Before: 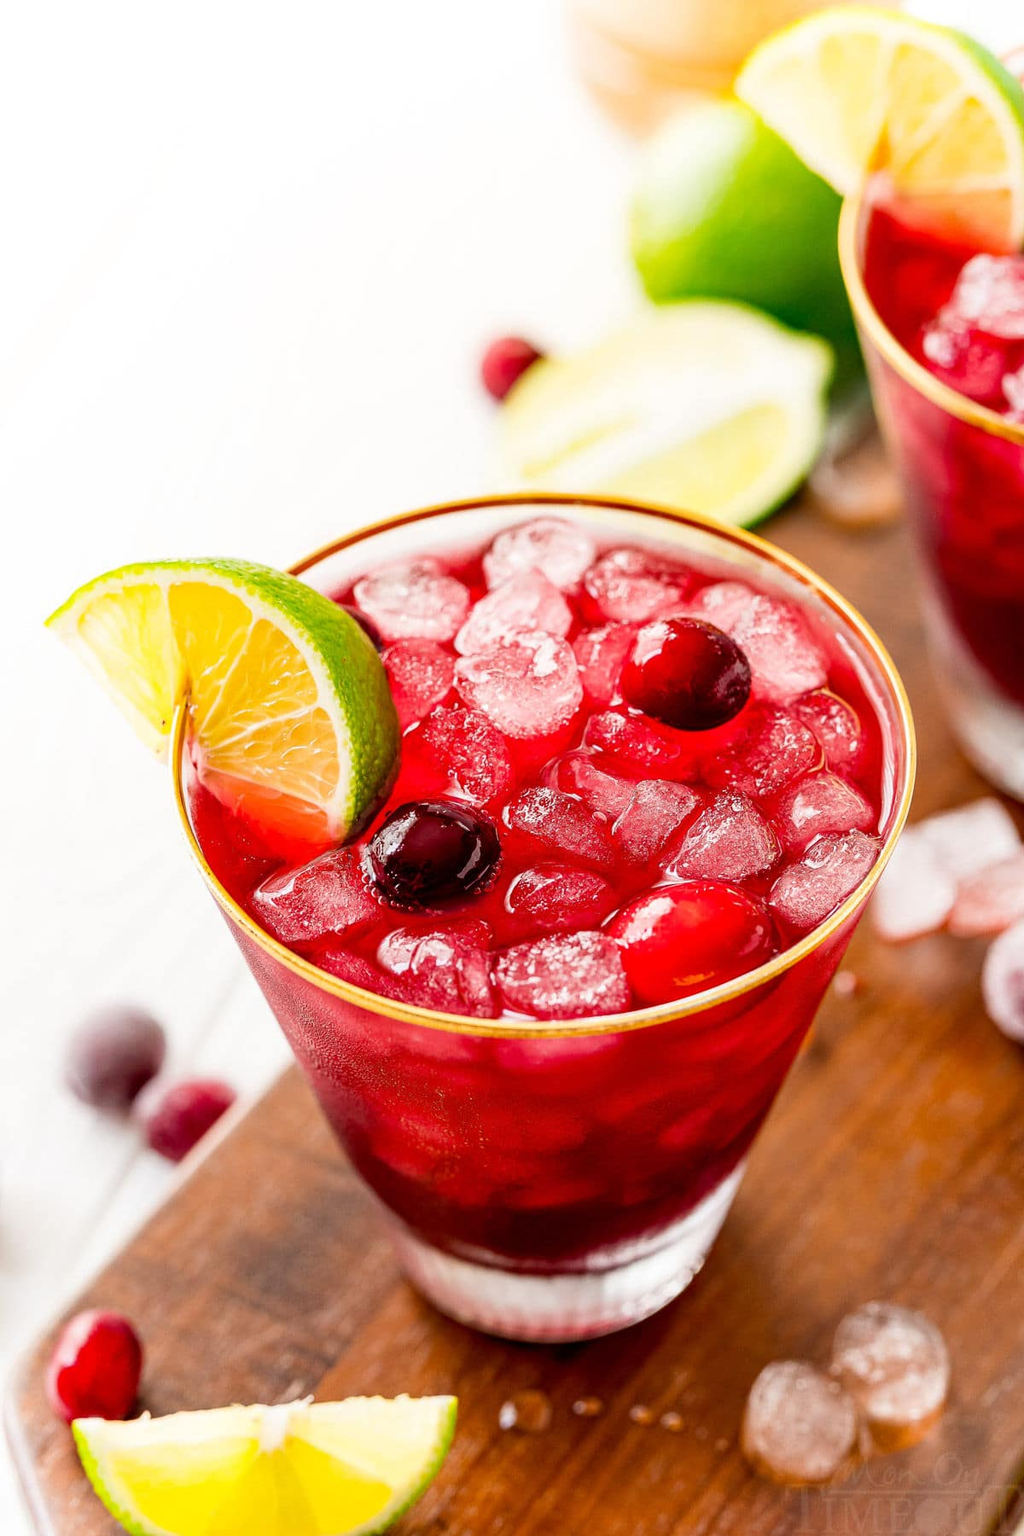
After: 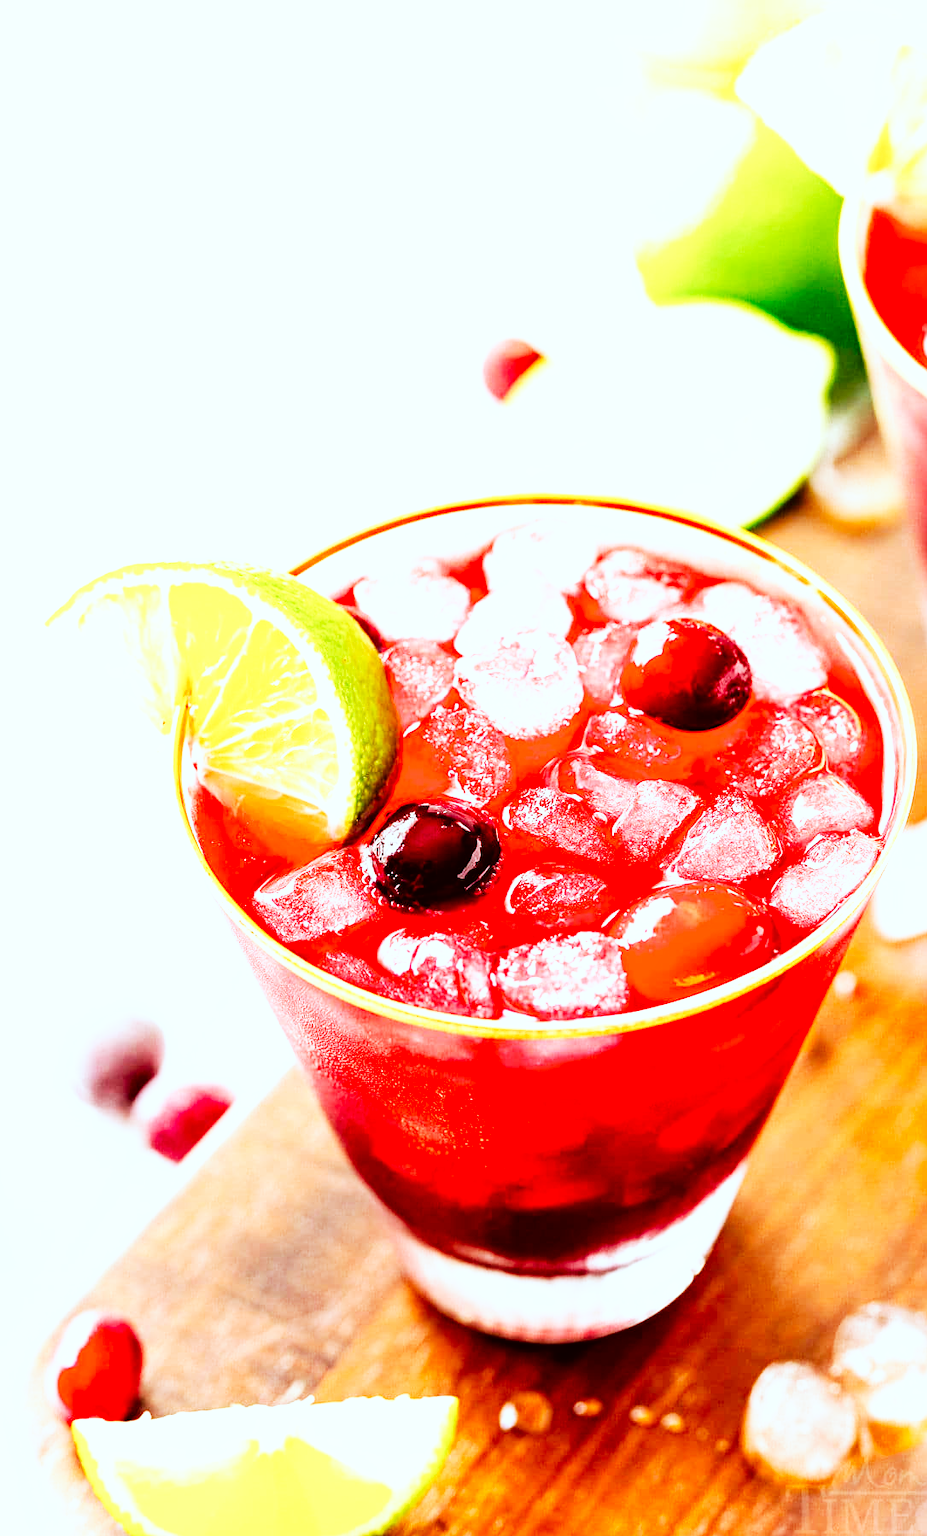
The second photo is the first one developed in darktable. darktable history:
crop: right 9.482%, bottom 0.032%
color correction: highlights a* -3.52, highlights b* -6.89, shadows a* 3.14, shadows b* 5.15
base curve: curves: ch0 [(0, 0) (0.007, 0.004) (0.027, 0.03) (0.046, 0.07) (0.207, 0.54) (0.442, 0.872) (0.673, 0.972) (1, 1)], preserve colors none
tone equalizer: -8 EV -0.427 EV, -7 EV -0.389 EV, -6 EV -0.335 EV, -5 EV -0.208 EV, -3 EV 0.2 EV, -2 EV 0.309 EV, -1 EV 0.371 EV, +0 EV 0.405 EV
